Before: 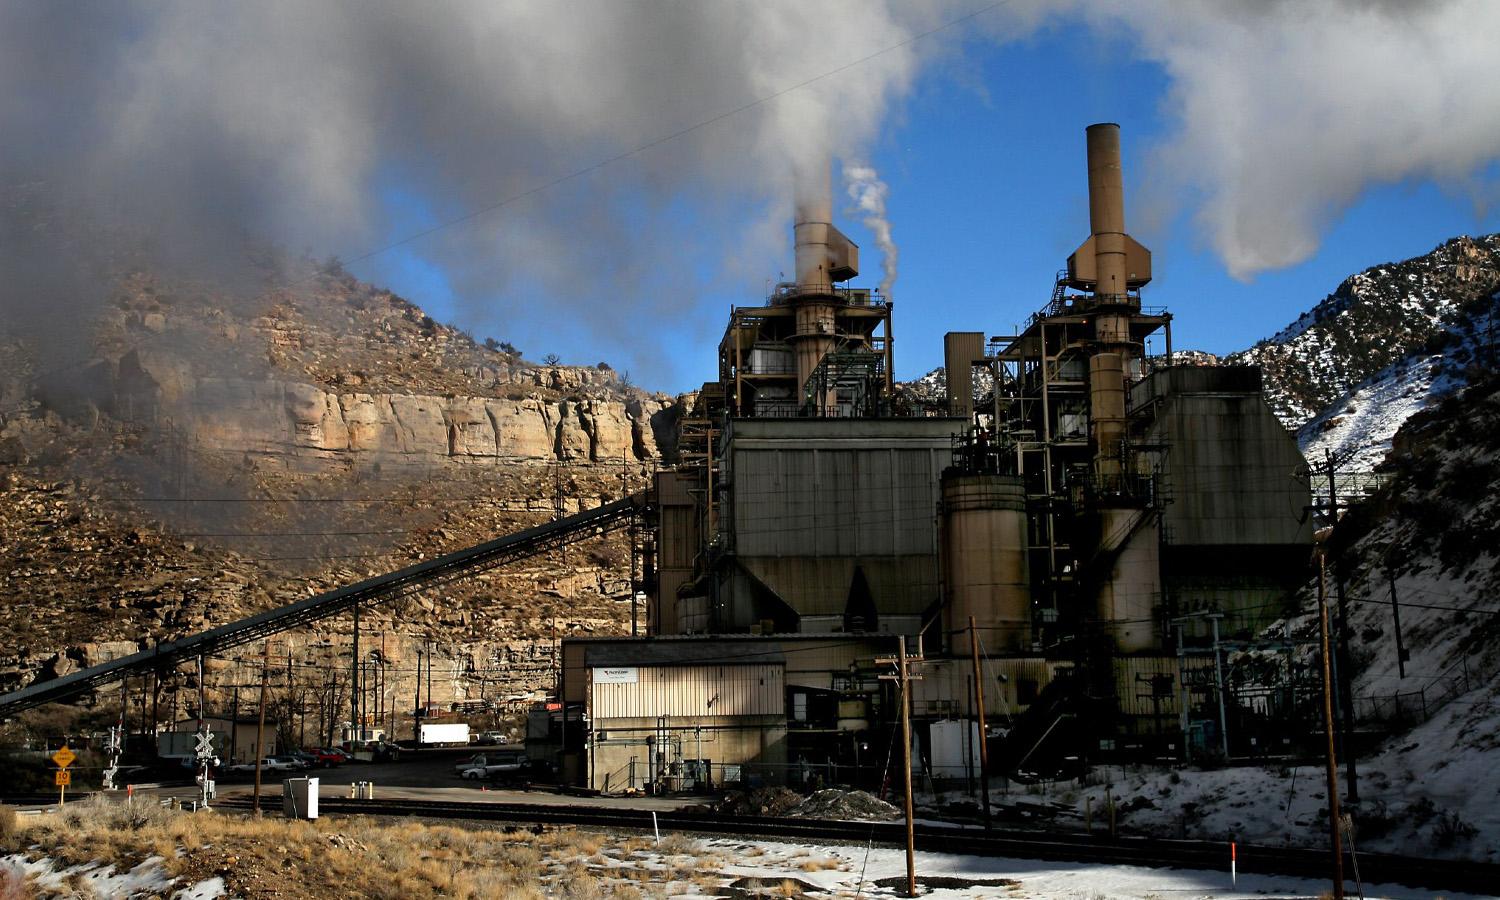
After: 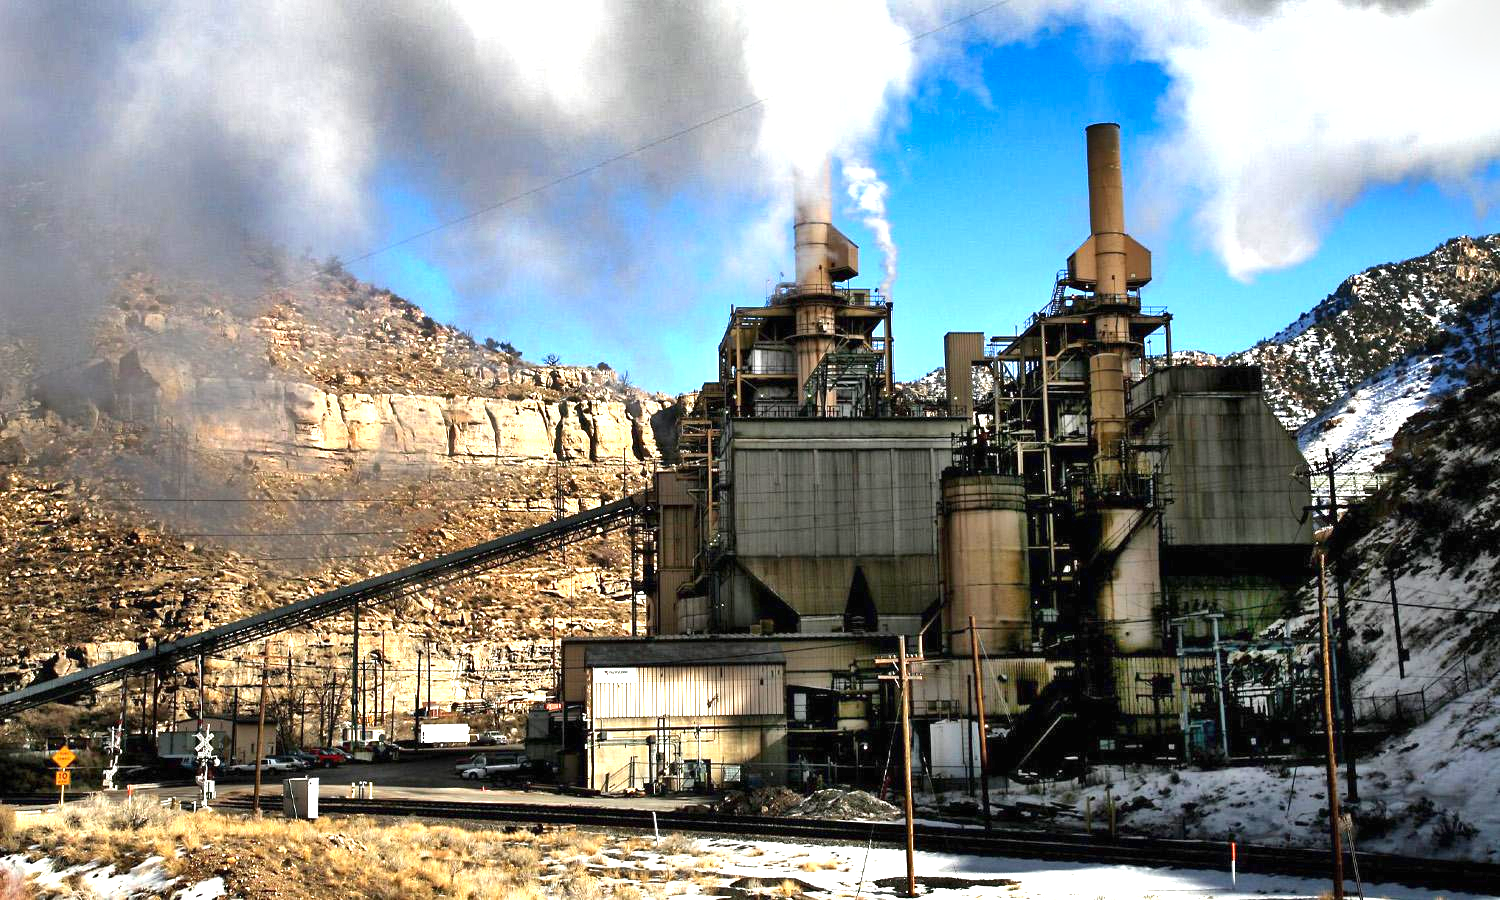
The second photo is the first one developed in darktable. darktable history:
exposure: black level correction 0, exposure 1.567 EV, compensate highlight preservation false
shadows and highlights: soften with gaussian
